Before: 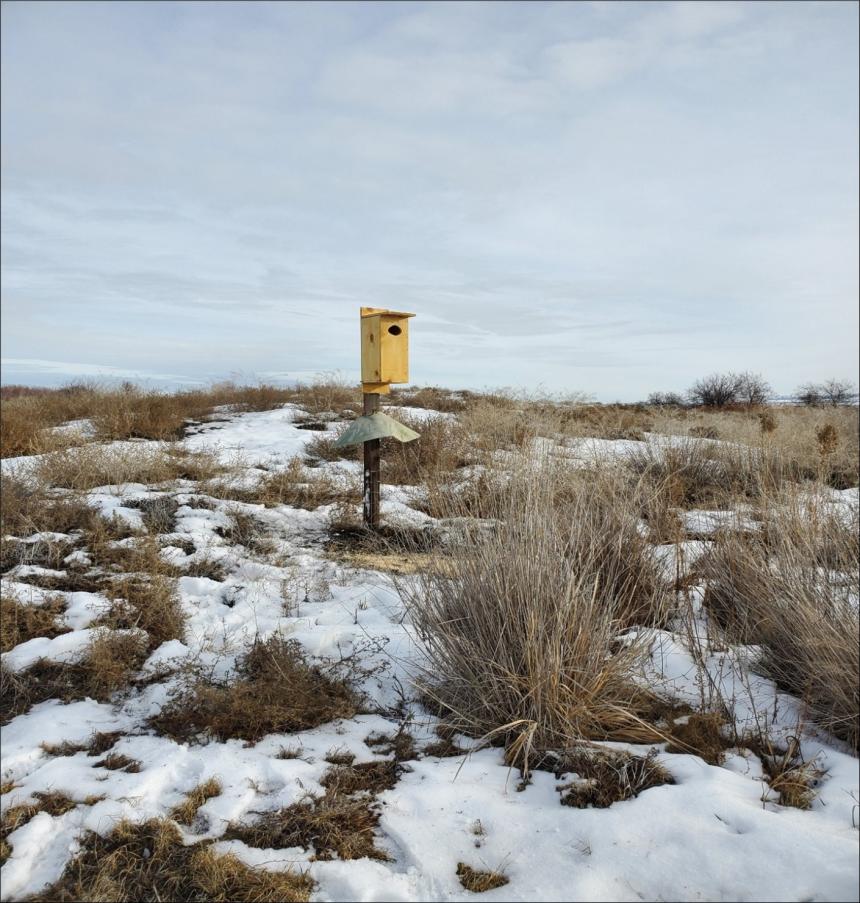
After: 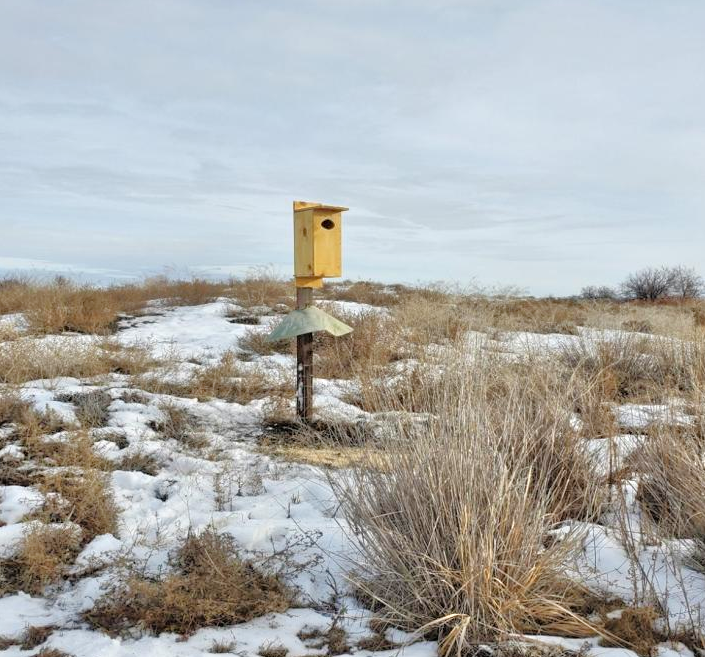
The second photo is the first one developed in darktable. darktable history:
crop: left 7.856%, top 11.836%, right 10.12%, bottom 15.387%
tone equalizer: -7 EV 0.15 EV, -6 EV 0.6 EV, -5 EV 1.15 EV, -4 EV 1.33 EV, -3 EV 1.15 EV, -2 EV 0.6 EV, -1 EV 0.15 EV, mask exposure compensation -0.5 EV
